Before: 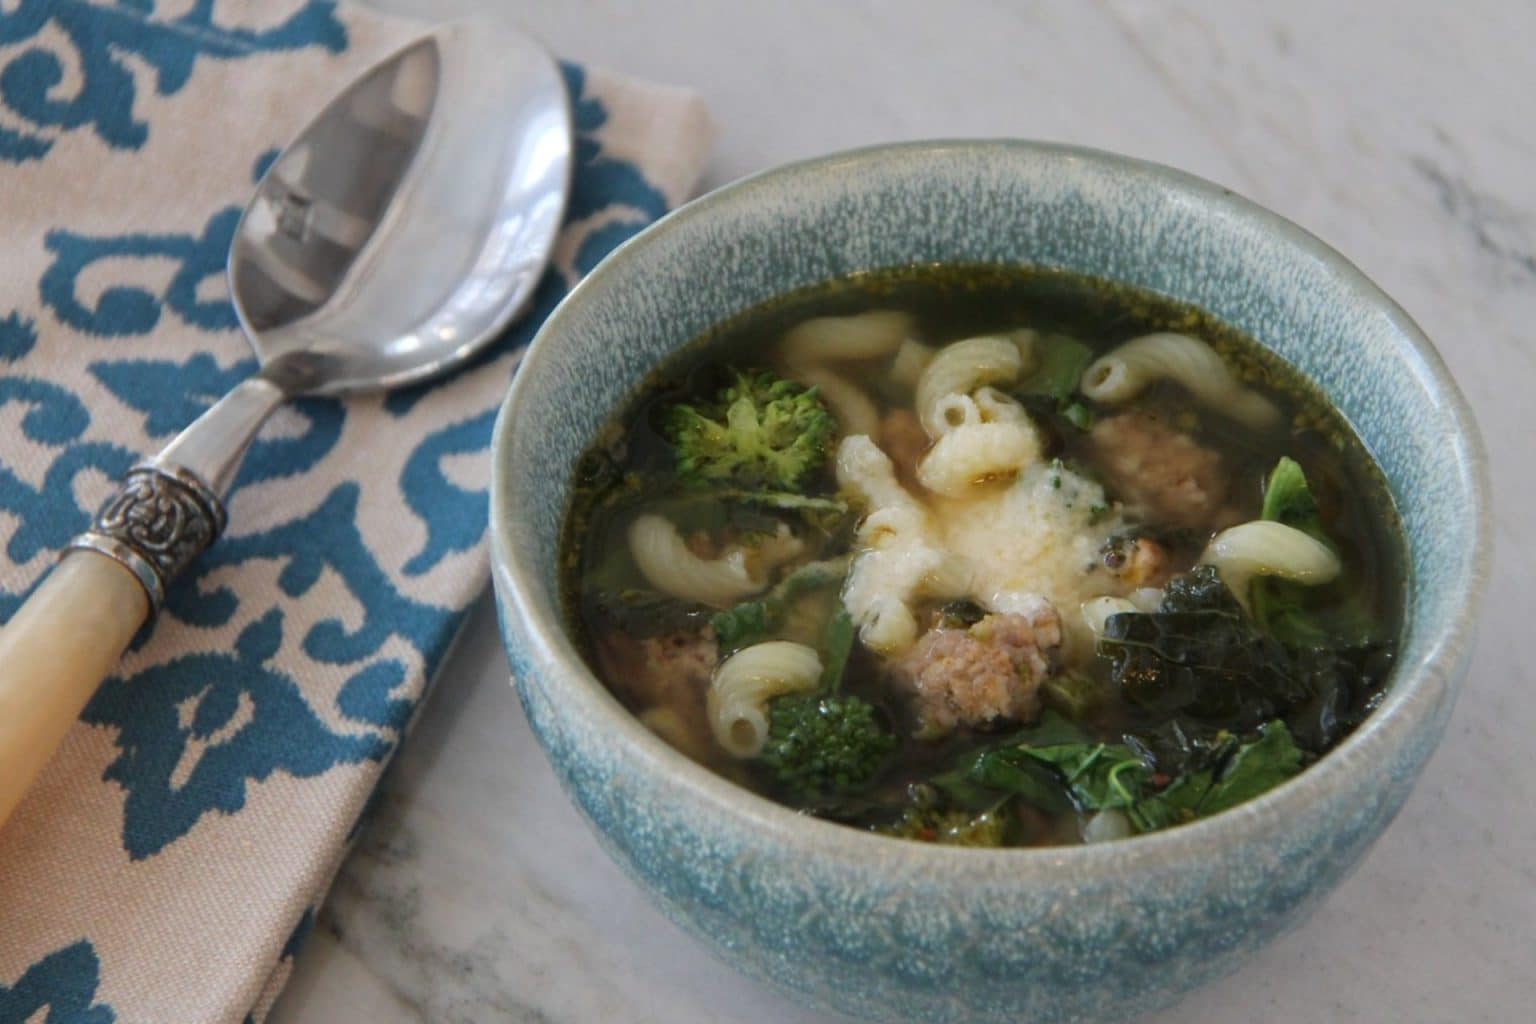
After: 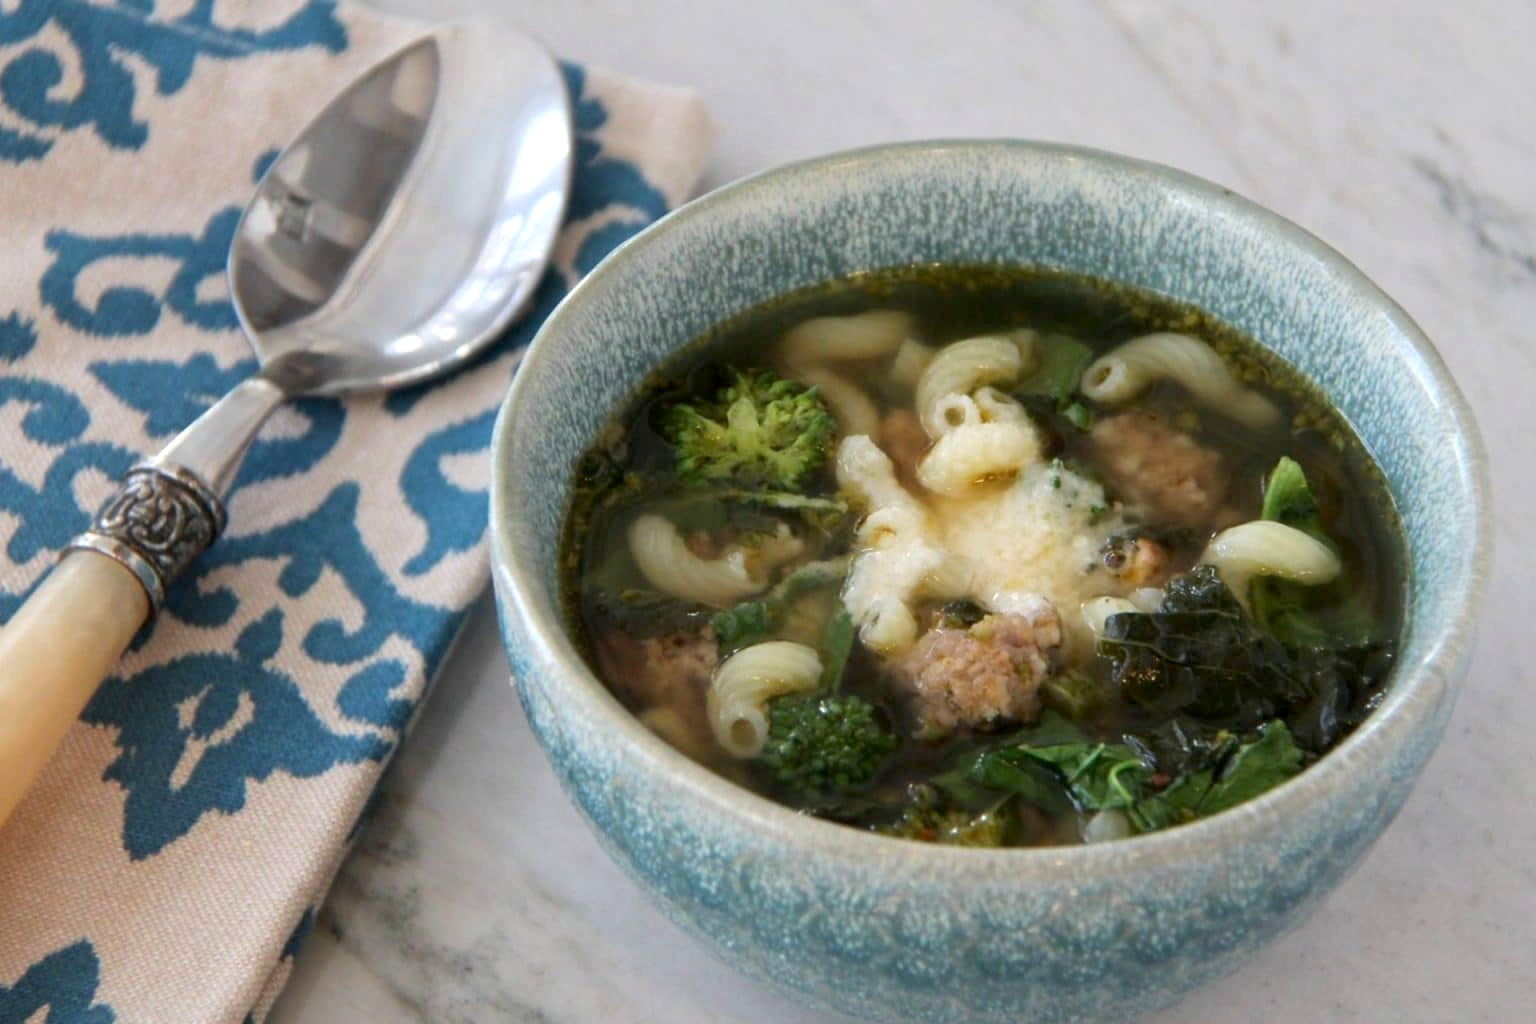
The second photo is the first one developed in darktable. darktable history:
exposure: black level correction 0.004, exposure 0.413 EV, compensate highlight preservation false
